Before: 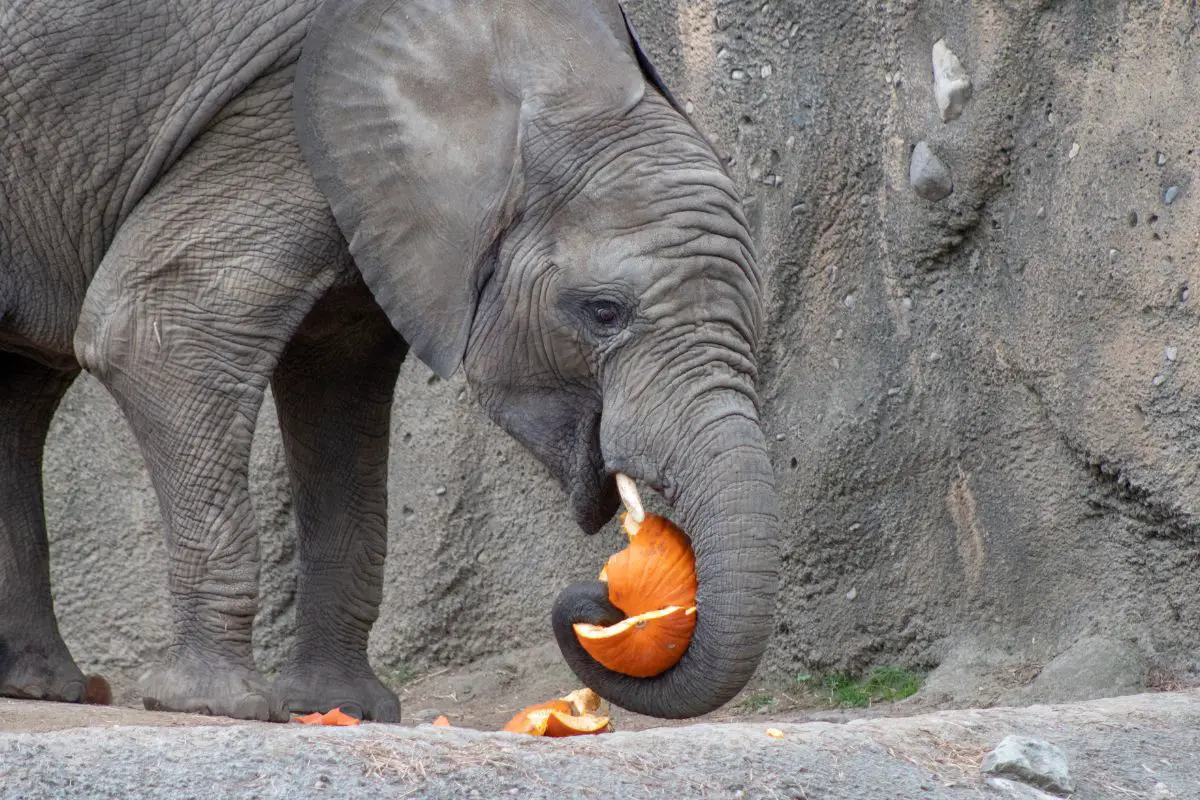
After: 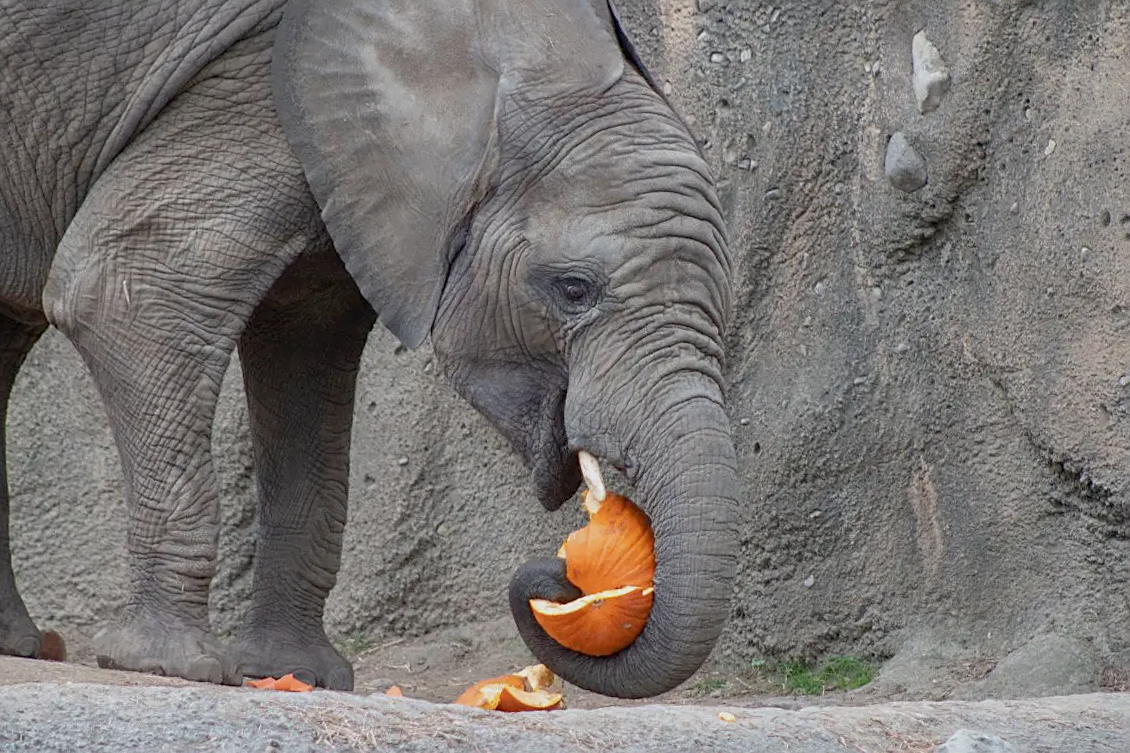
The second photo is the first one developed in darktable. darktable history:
sharpen: on, module defaults
crop and rotate: angle -2.38°
color balance: contrast -15%
contrast brightness saturation: contrast -0.02, brightness -0.01, saturation 0.03
